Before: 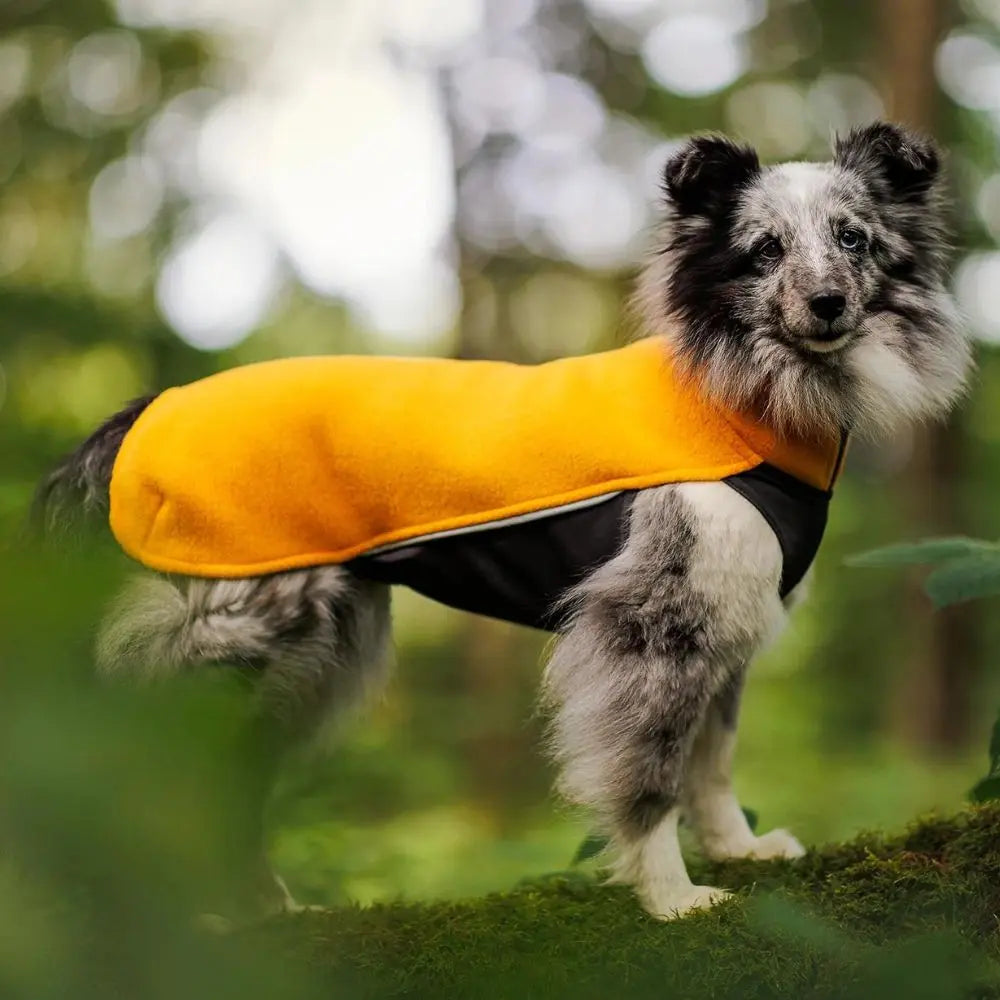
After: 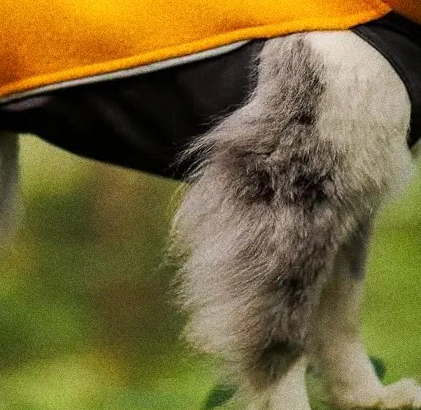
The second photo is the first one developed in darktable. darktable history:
crop: left 37.221%, top 45.169%, right 20.63%, bottom 13.777%
grain: coarseness 0.09 ISO, strength 40%
